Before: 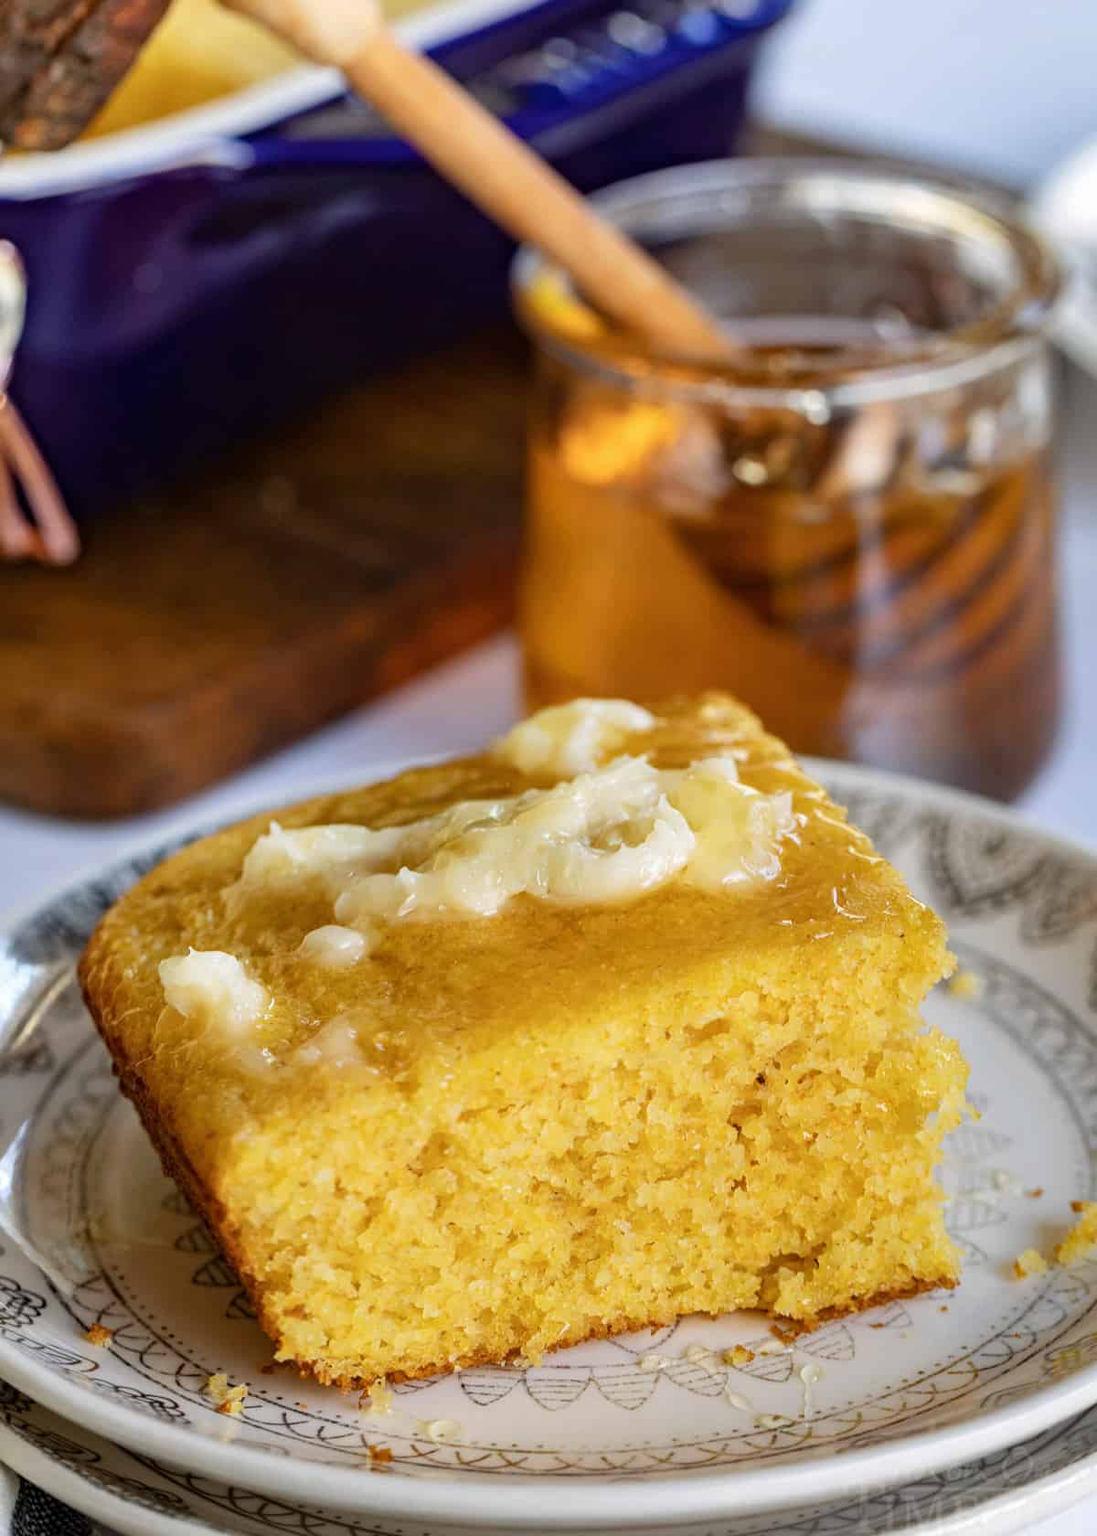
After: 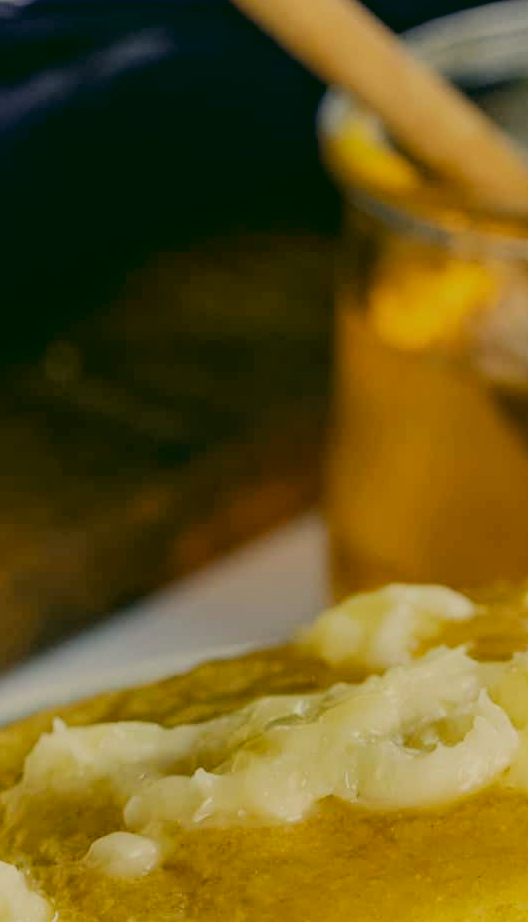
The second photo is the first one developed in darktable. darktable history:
color correction: highlights a* 5.18, highlights b* 24.63, shadows a* -15.54, shadows b* 3.97
crop: left 20.247%, top 10.765%, right 35.746%, bottom 34.349%
filmic rgb: black relative exposure -7.65 EV, white relative exposure 4.56 EV, hardness 3.61
contrast brightness saturation: contrast -0.088, brightness -0.044, saturation -0.115
